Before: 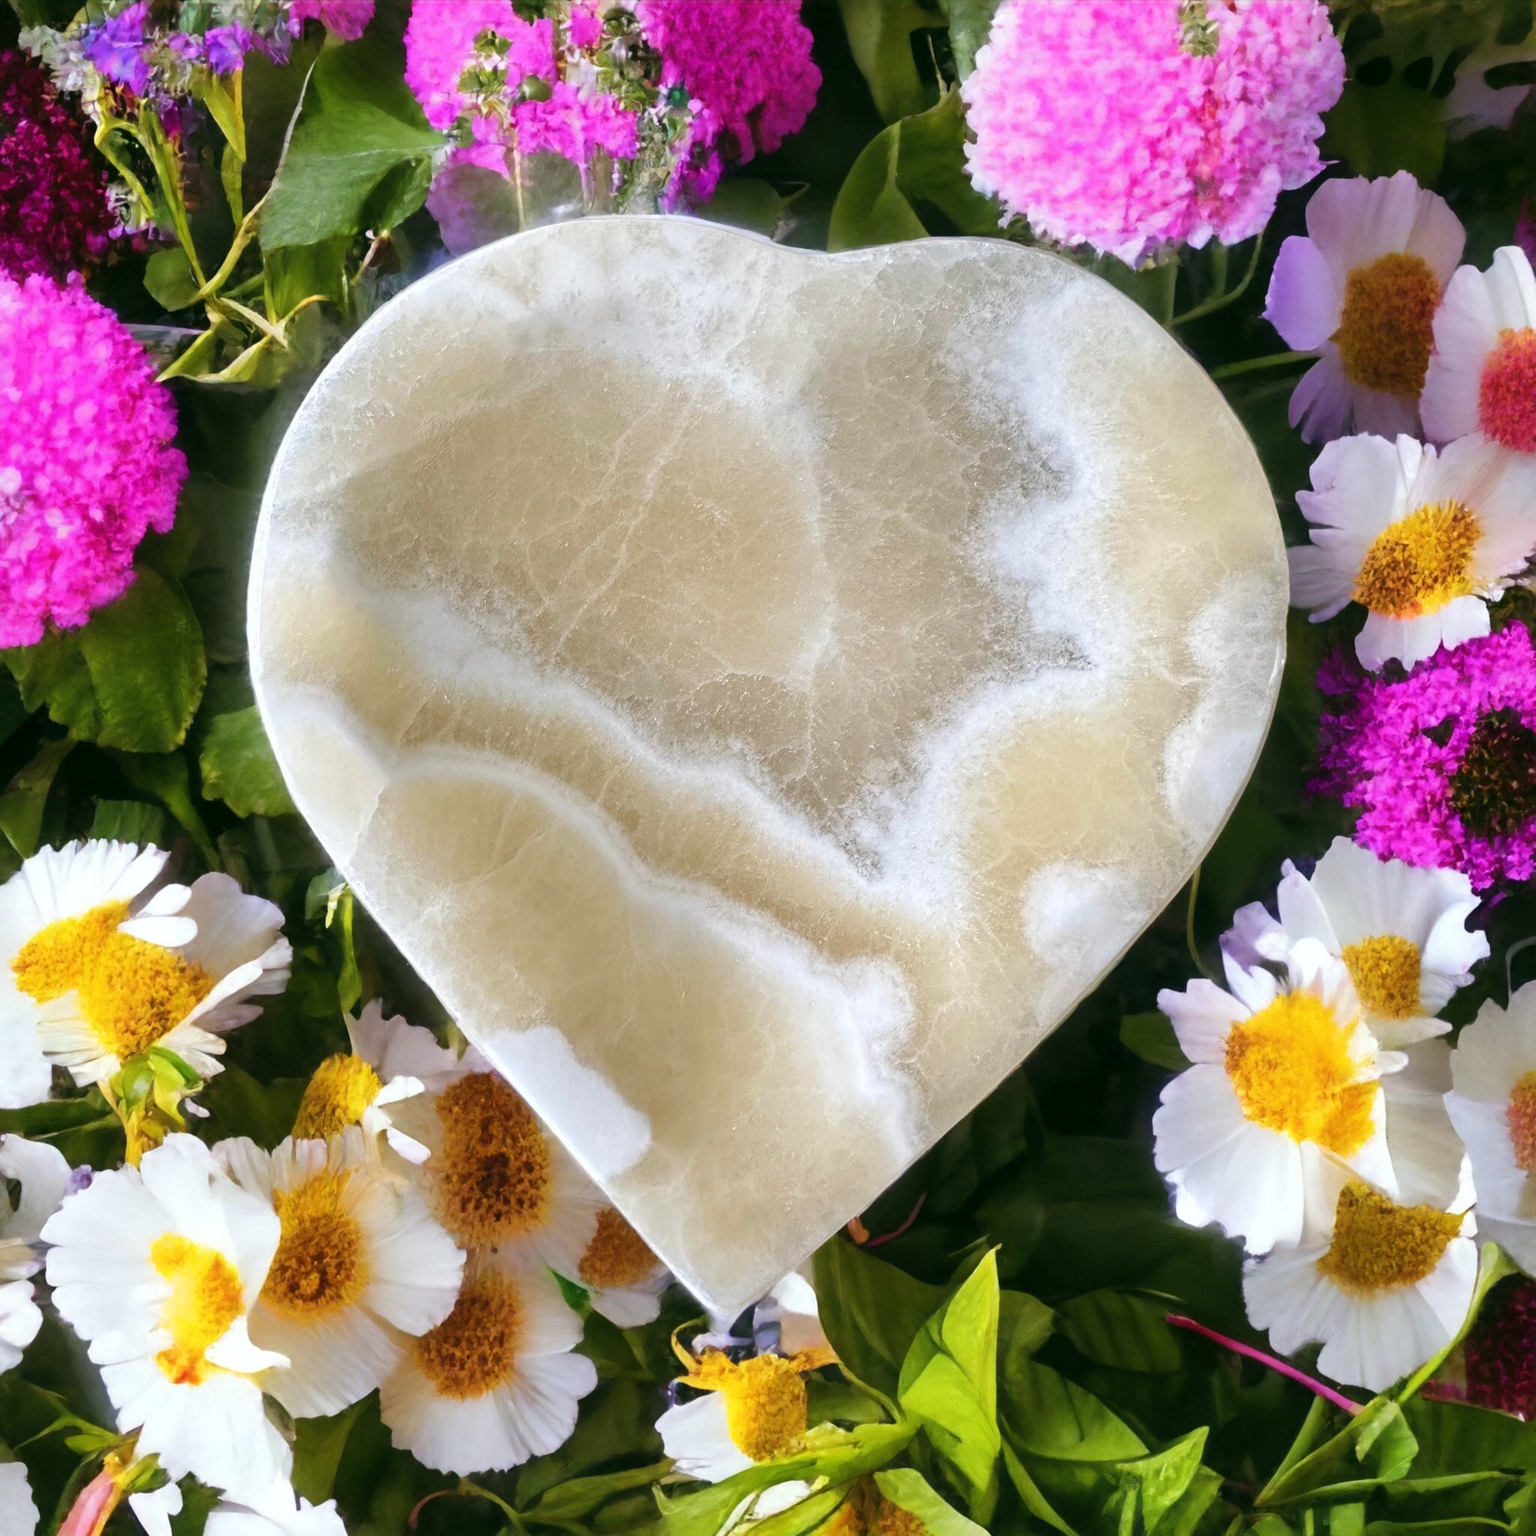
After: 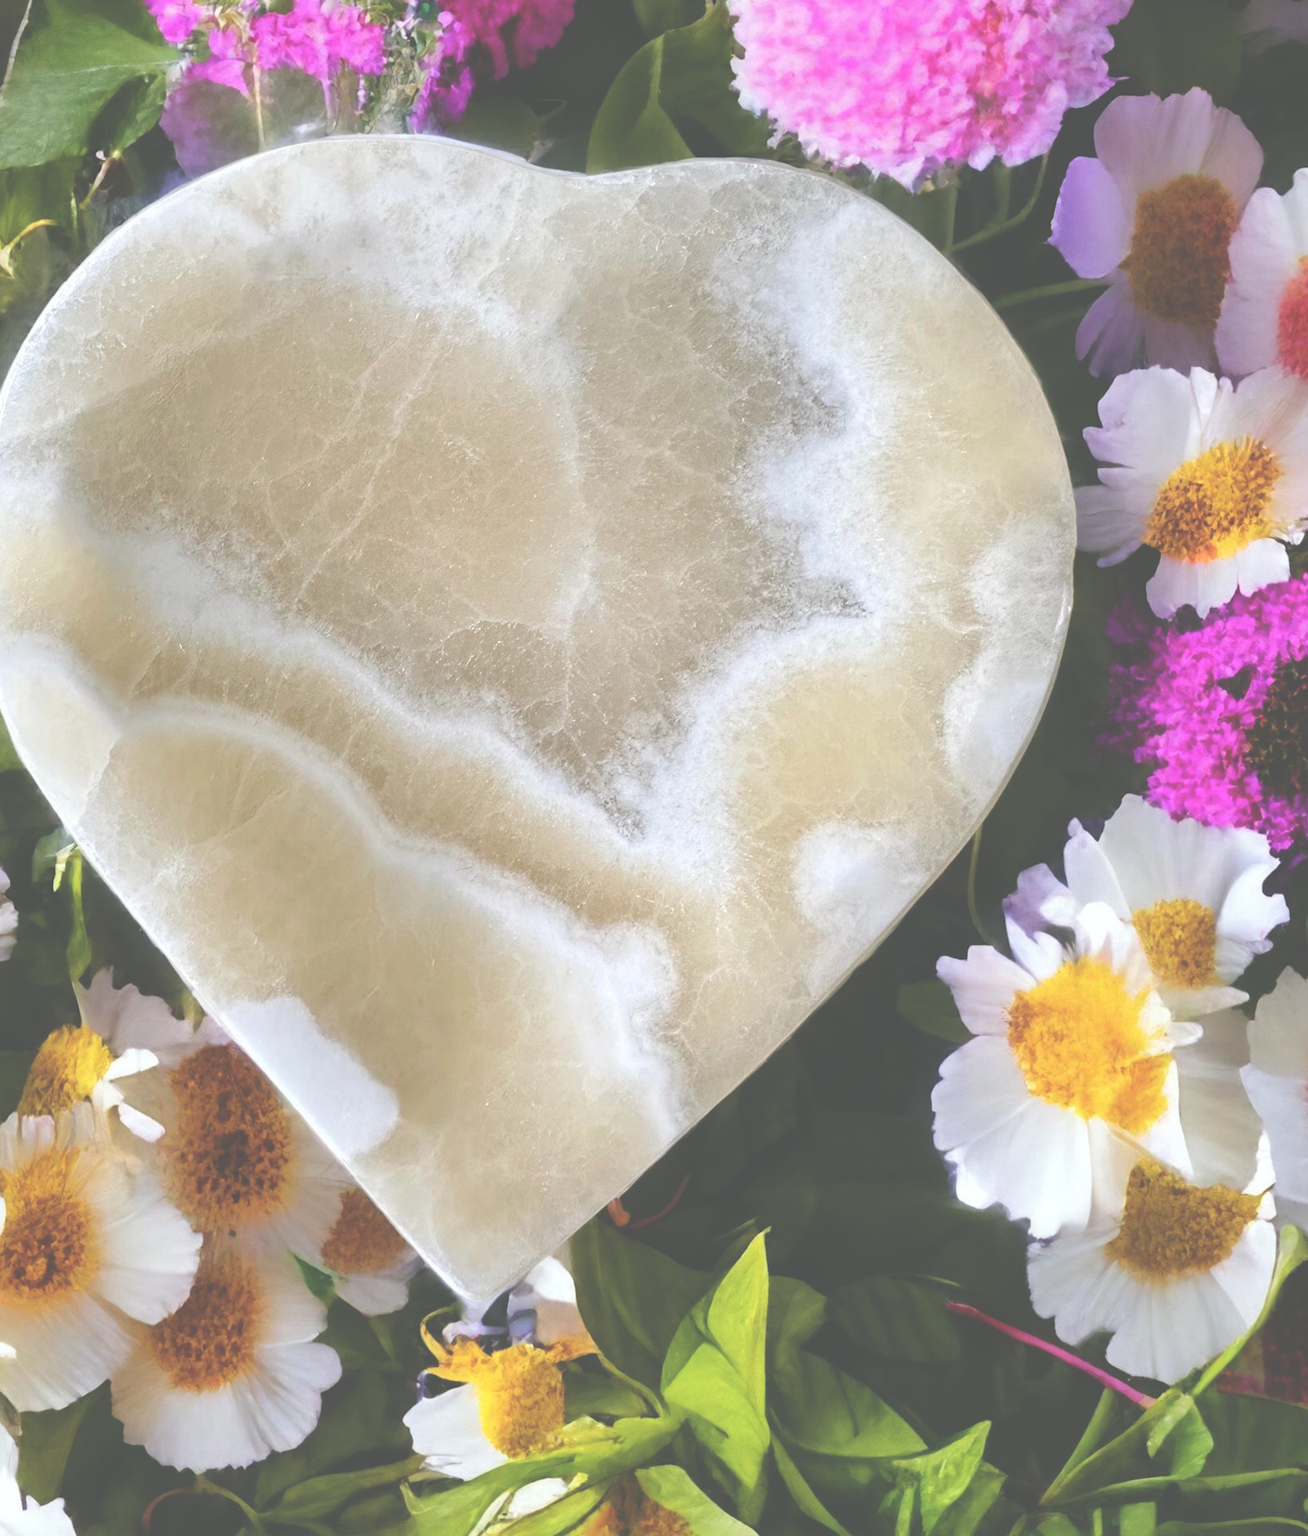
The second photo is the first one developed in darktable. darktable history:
exposure: black level correction -0.087, compensate highlight preservation false
crop and rotate: left 17.959%, top 5.771%, right 1.742%
tone equalizer: on, module defaults
